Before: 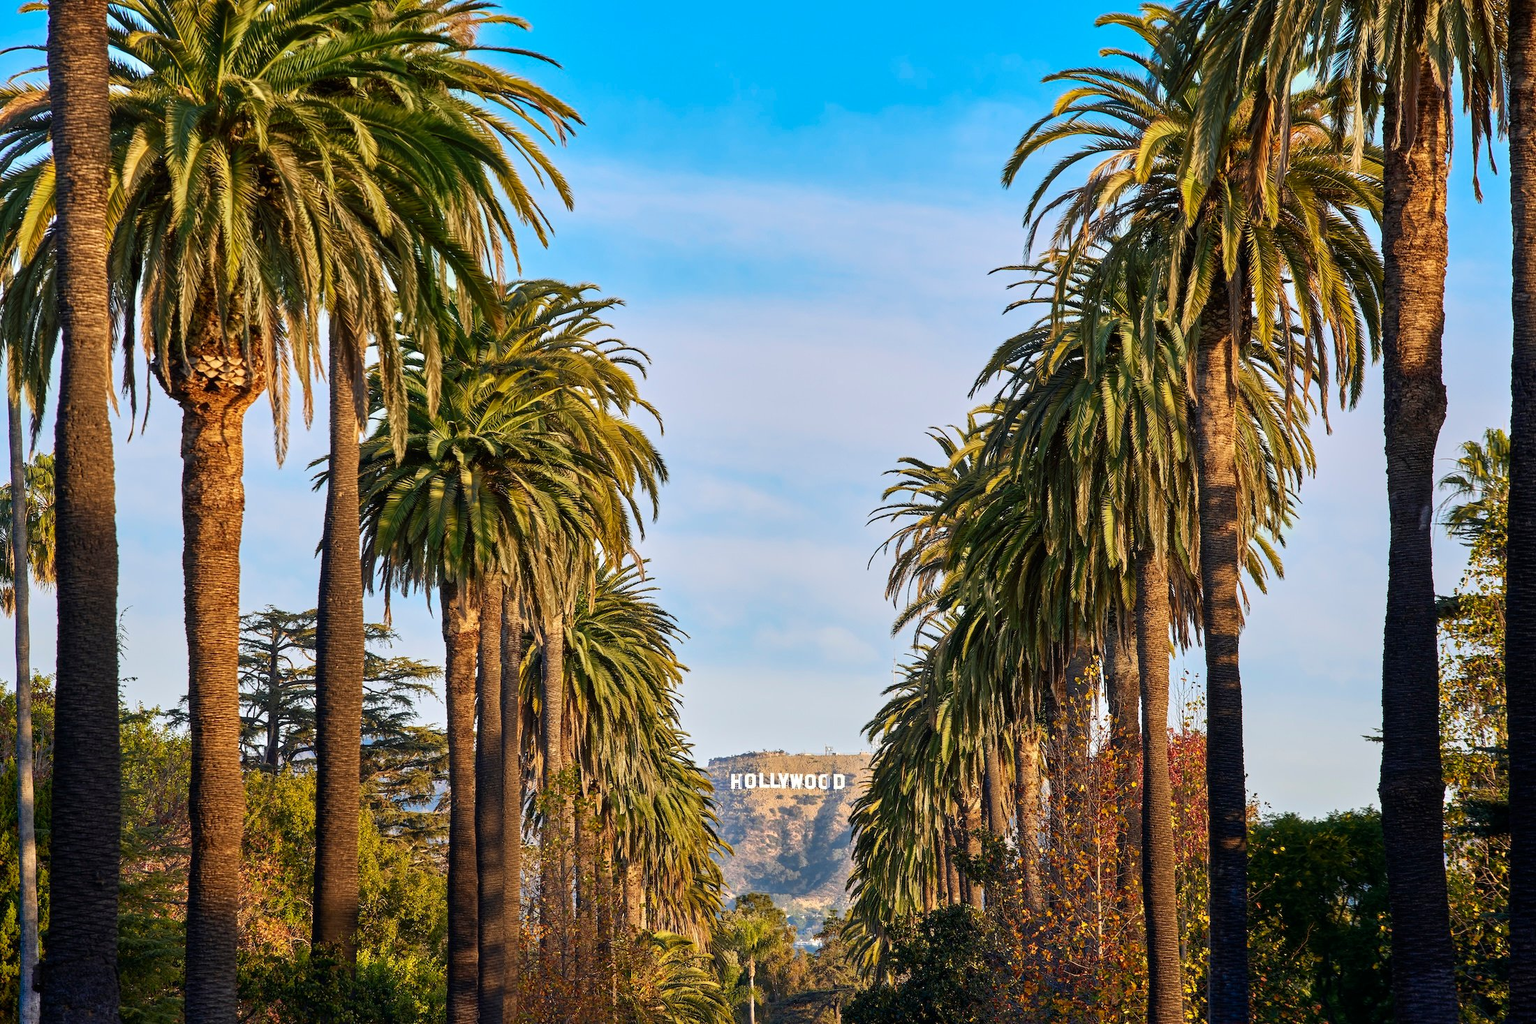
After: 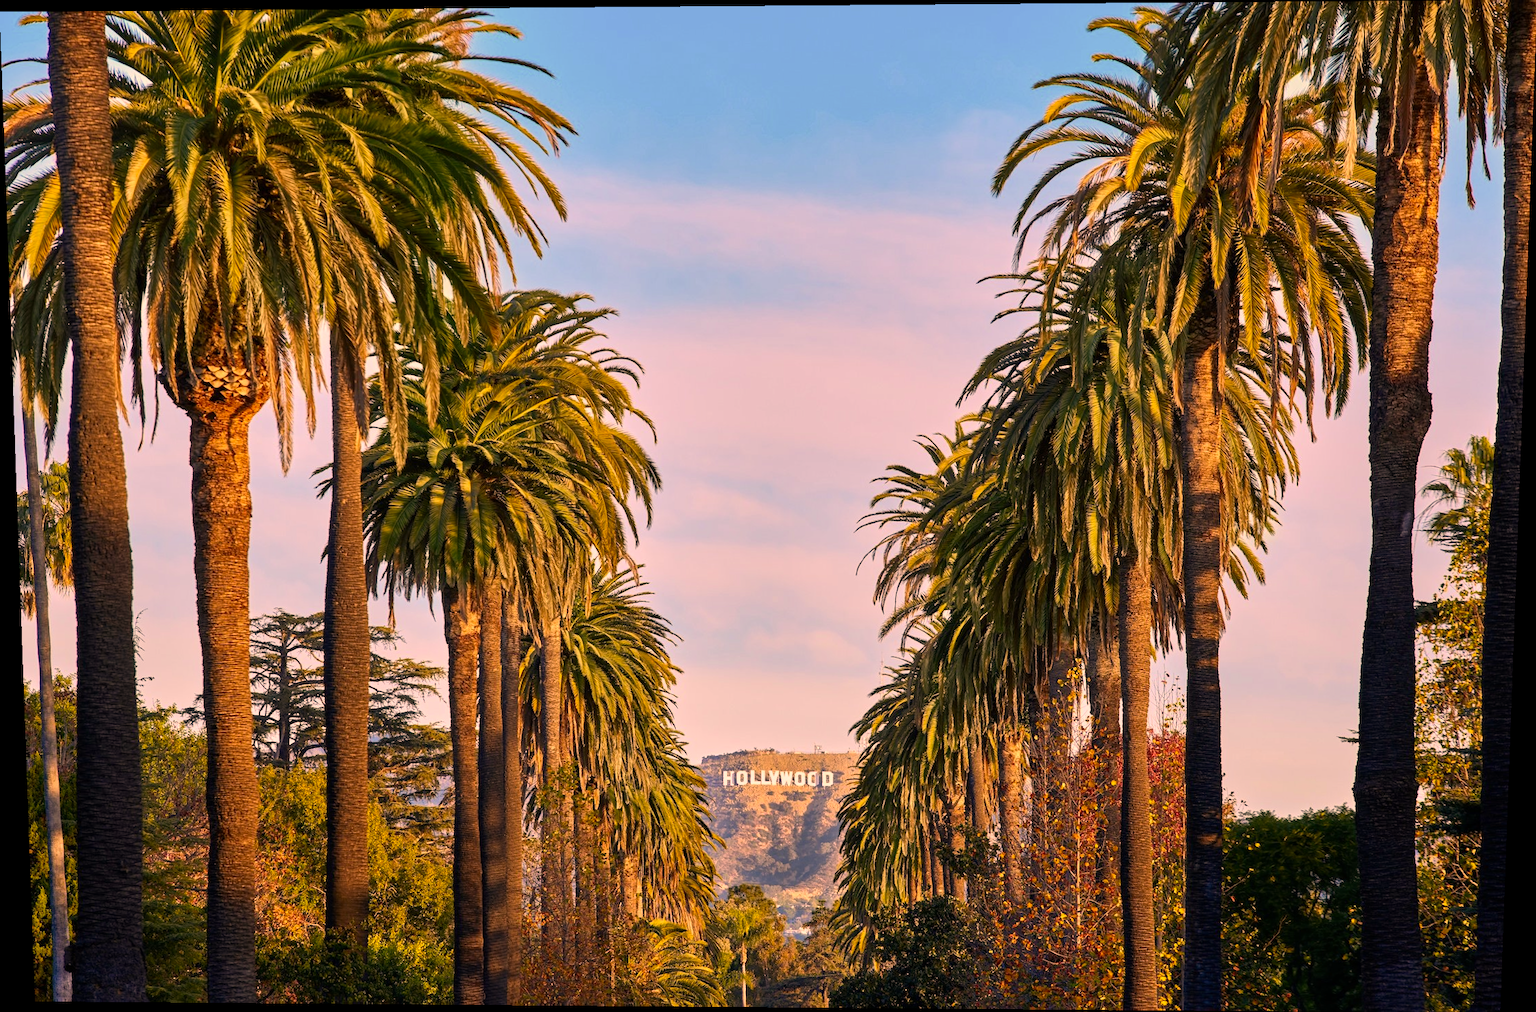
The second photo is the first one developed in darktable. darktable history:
color correction: highlights a* 21.88, highlights b* 22.25
rotate and perspective: lens shift (vertical) 0.048, lens shift (horizontal) -0.024, automatic cropping off
